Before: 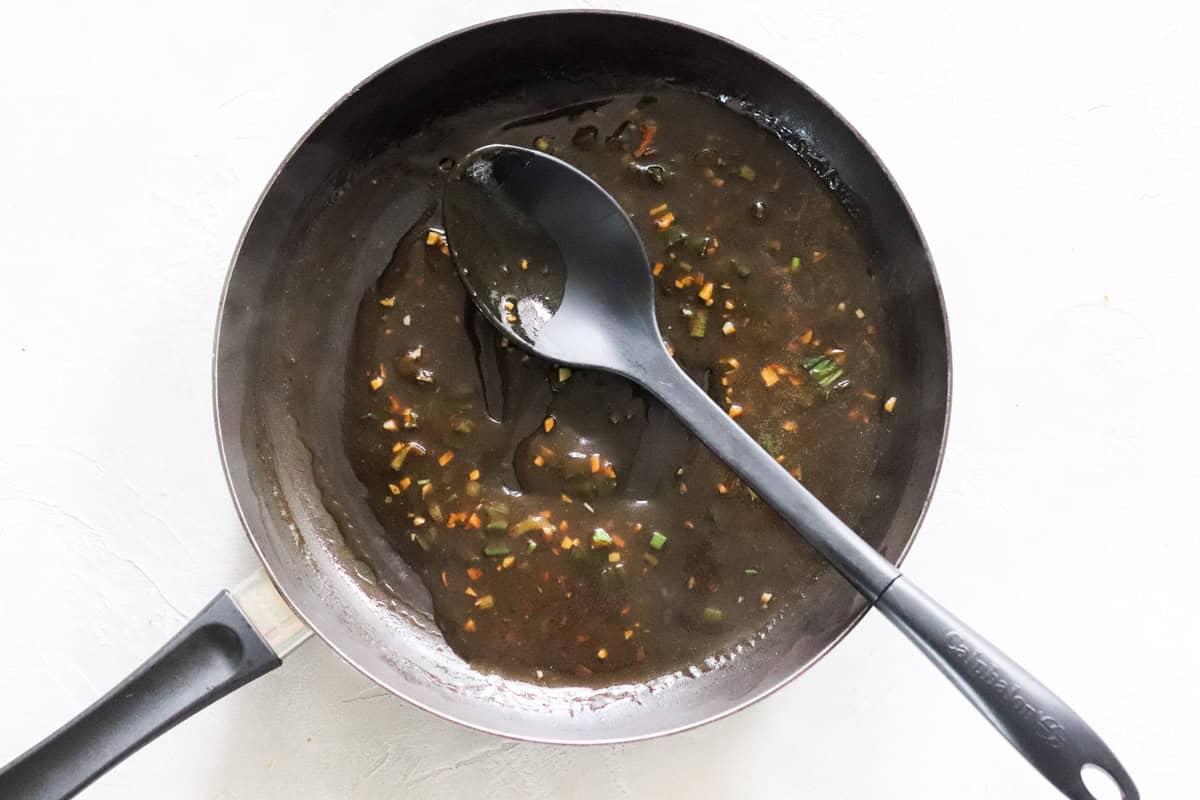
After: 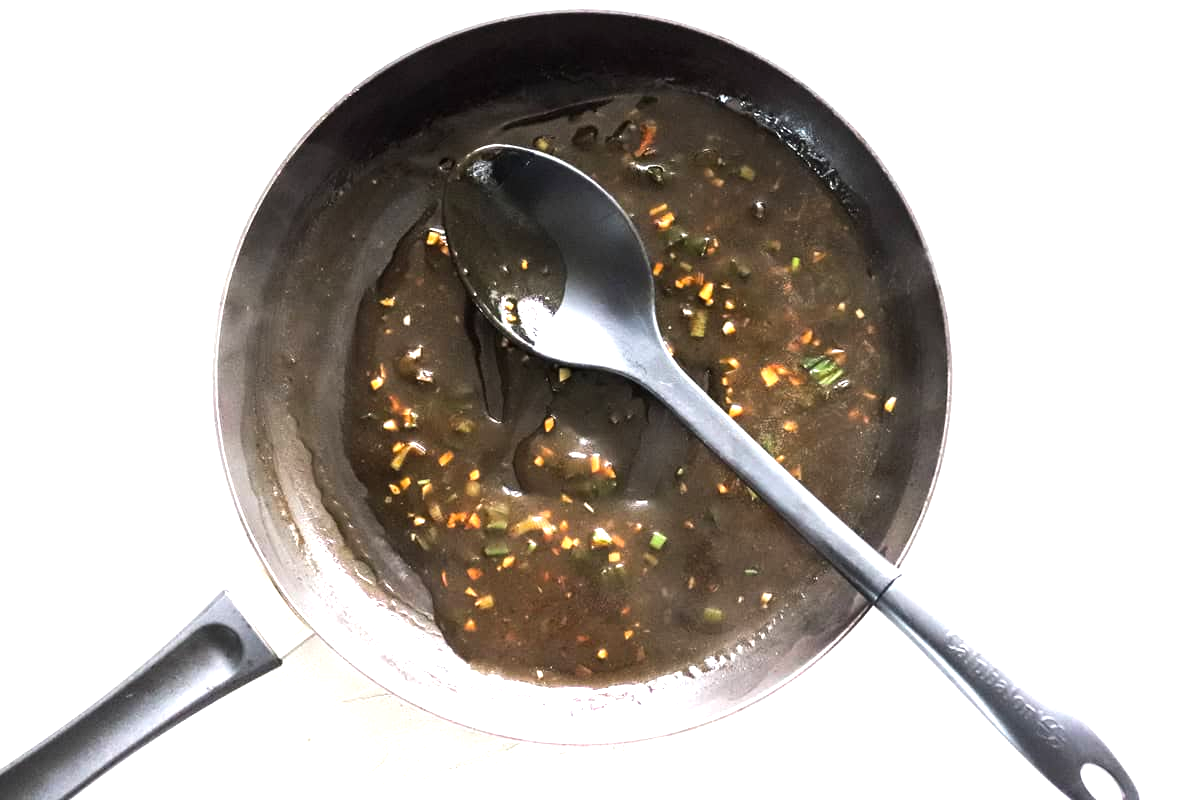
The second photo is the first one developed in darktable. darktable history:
exposure: exposure 0.657 EV, compensate highlight preservation false
tone equalizer: -8 EV -0.417 EV, -7 EV -0.389 EV, -6 EV -0.333 EV, -5 EV -0.222 EV, -3 EV 0.222 EV, -2 EV 0.333 EV, -1 EV 0.389 EV, +0 EV 0.417 EV, edges refinement/feathering 500, mask exposure compensation -1.57 EV, preserve details no
